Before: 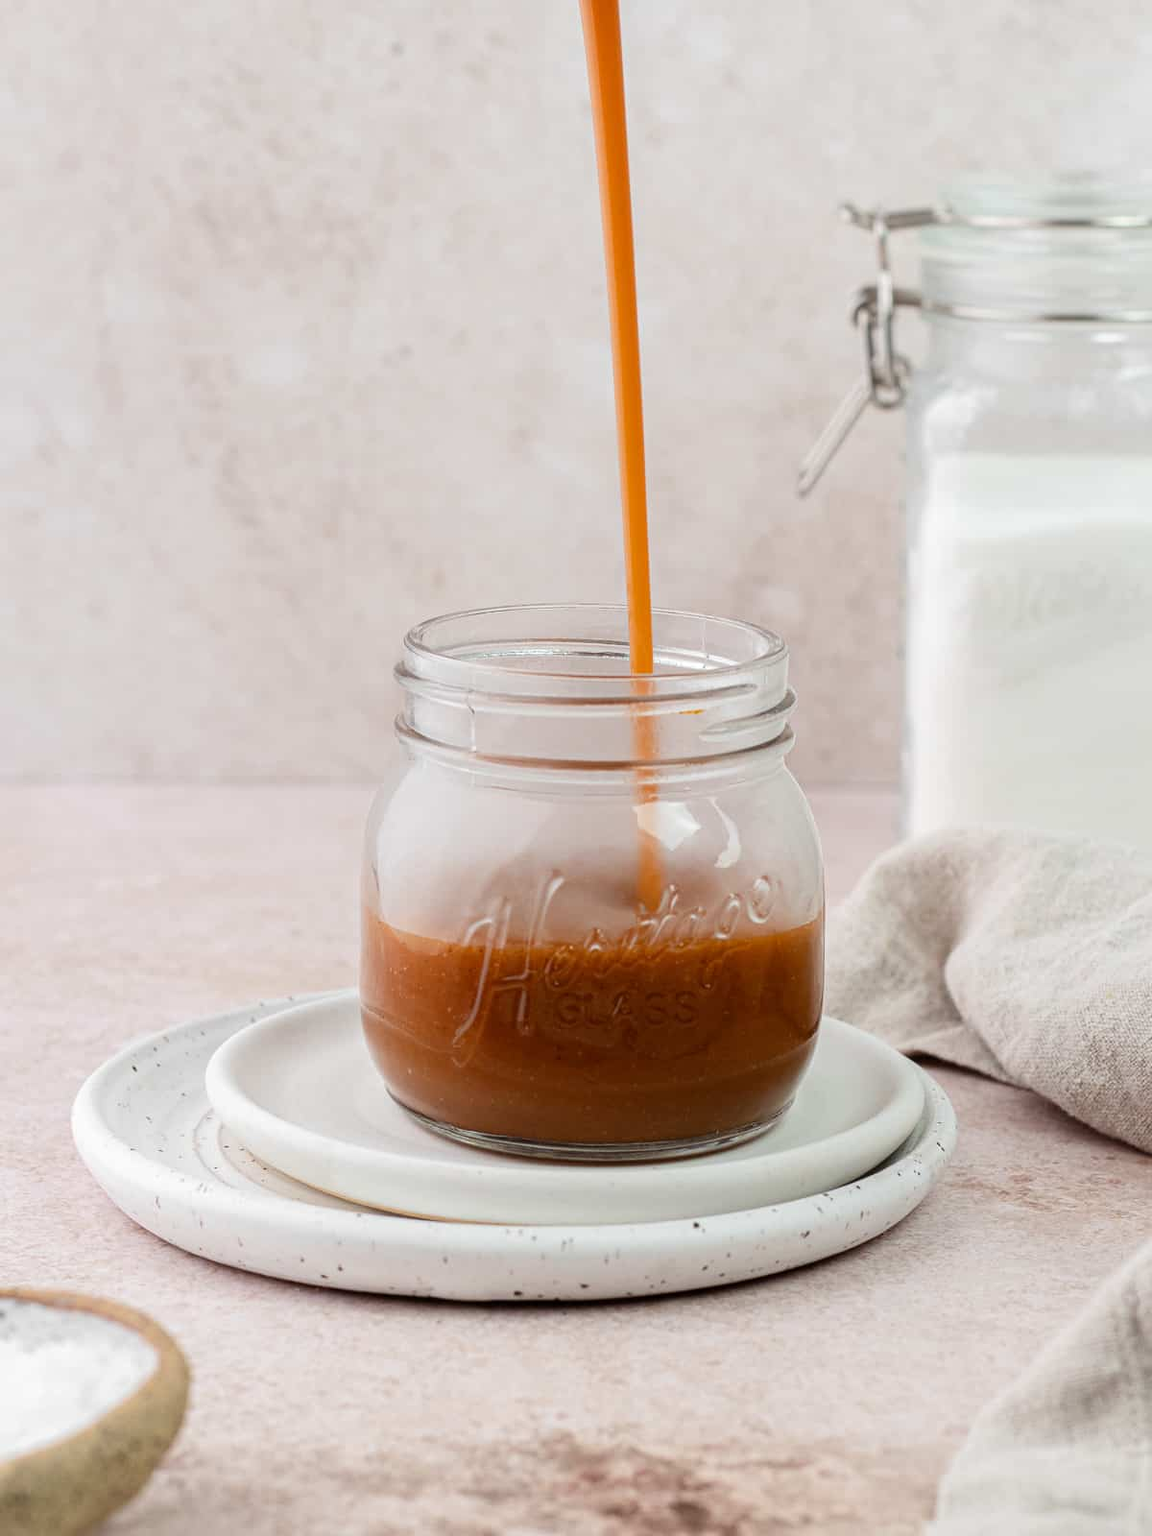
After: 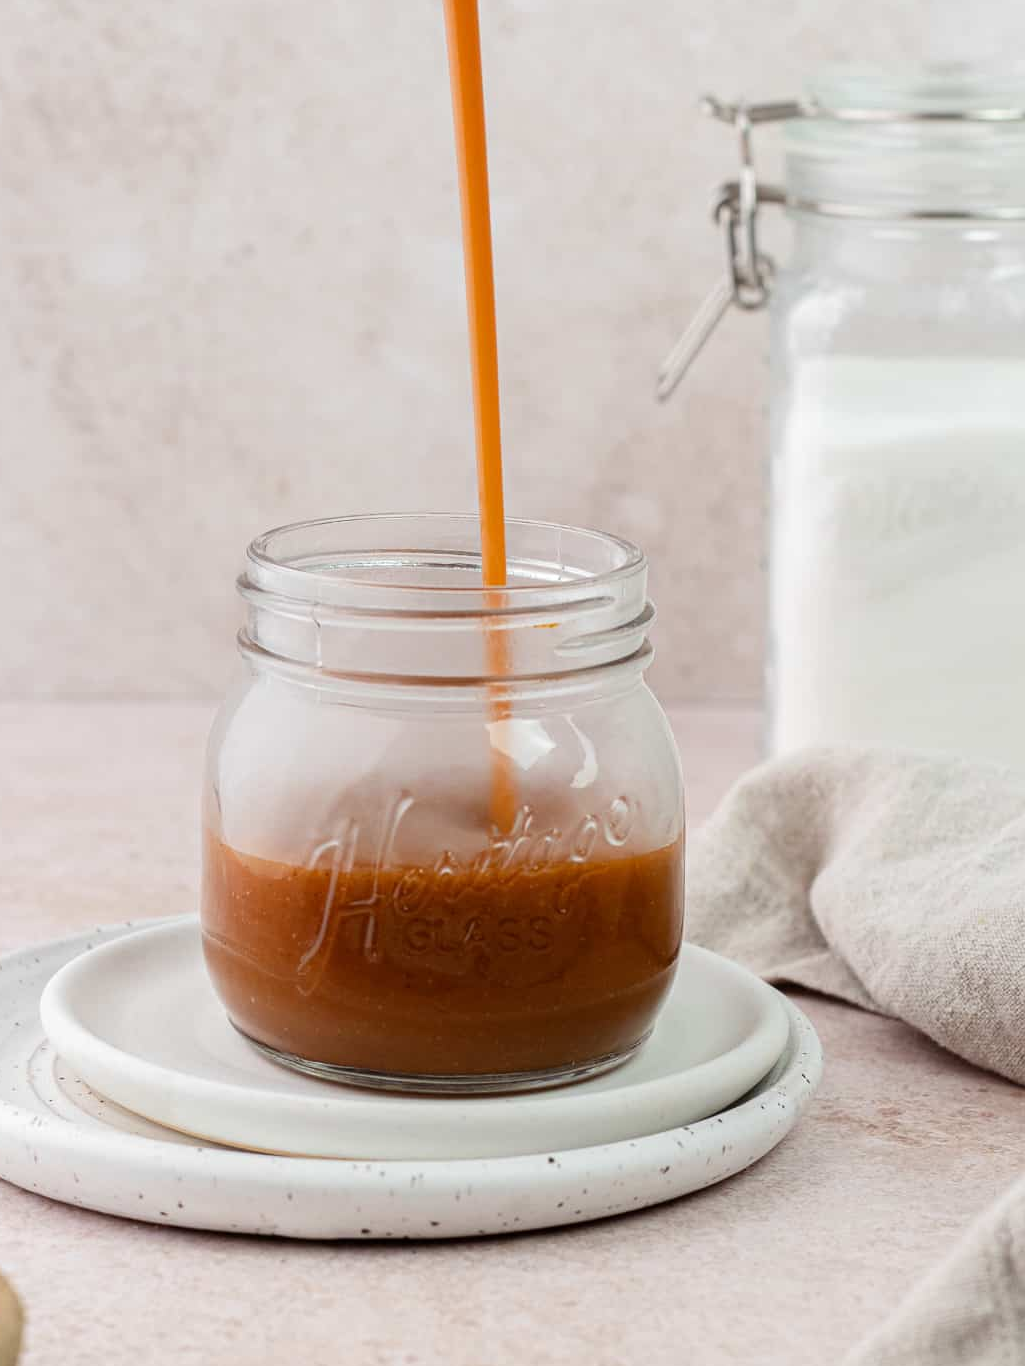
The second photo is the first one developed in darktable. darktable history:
crop: left 14.58%, top 7.29%, bottom 7.29%
